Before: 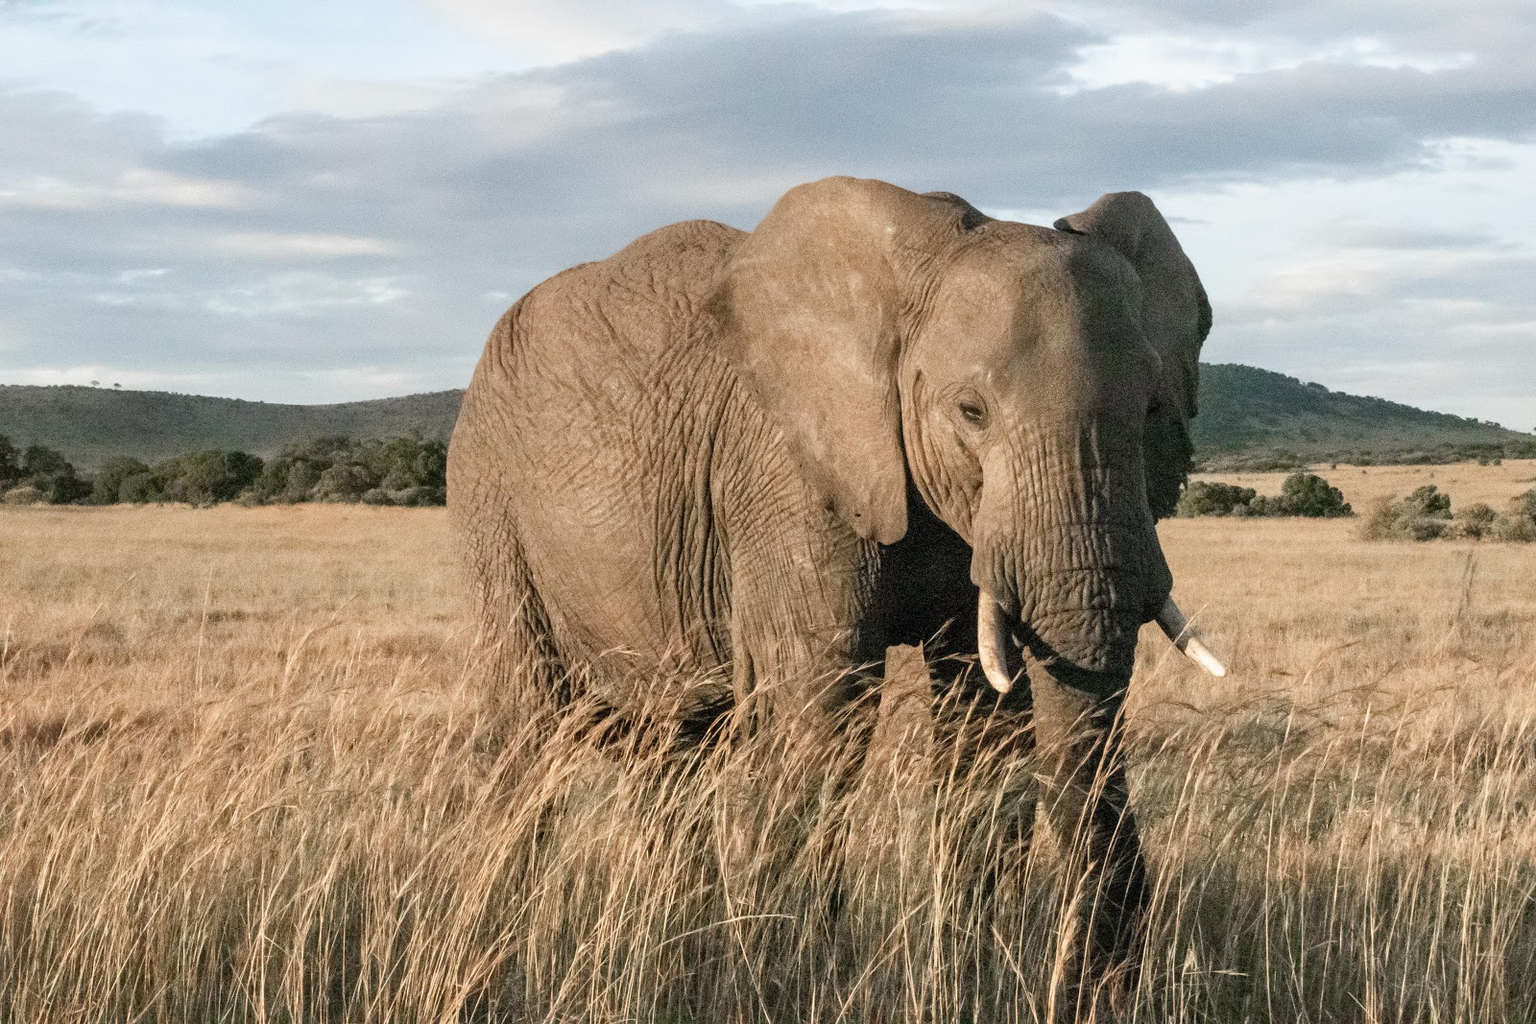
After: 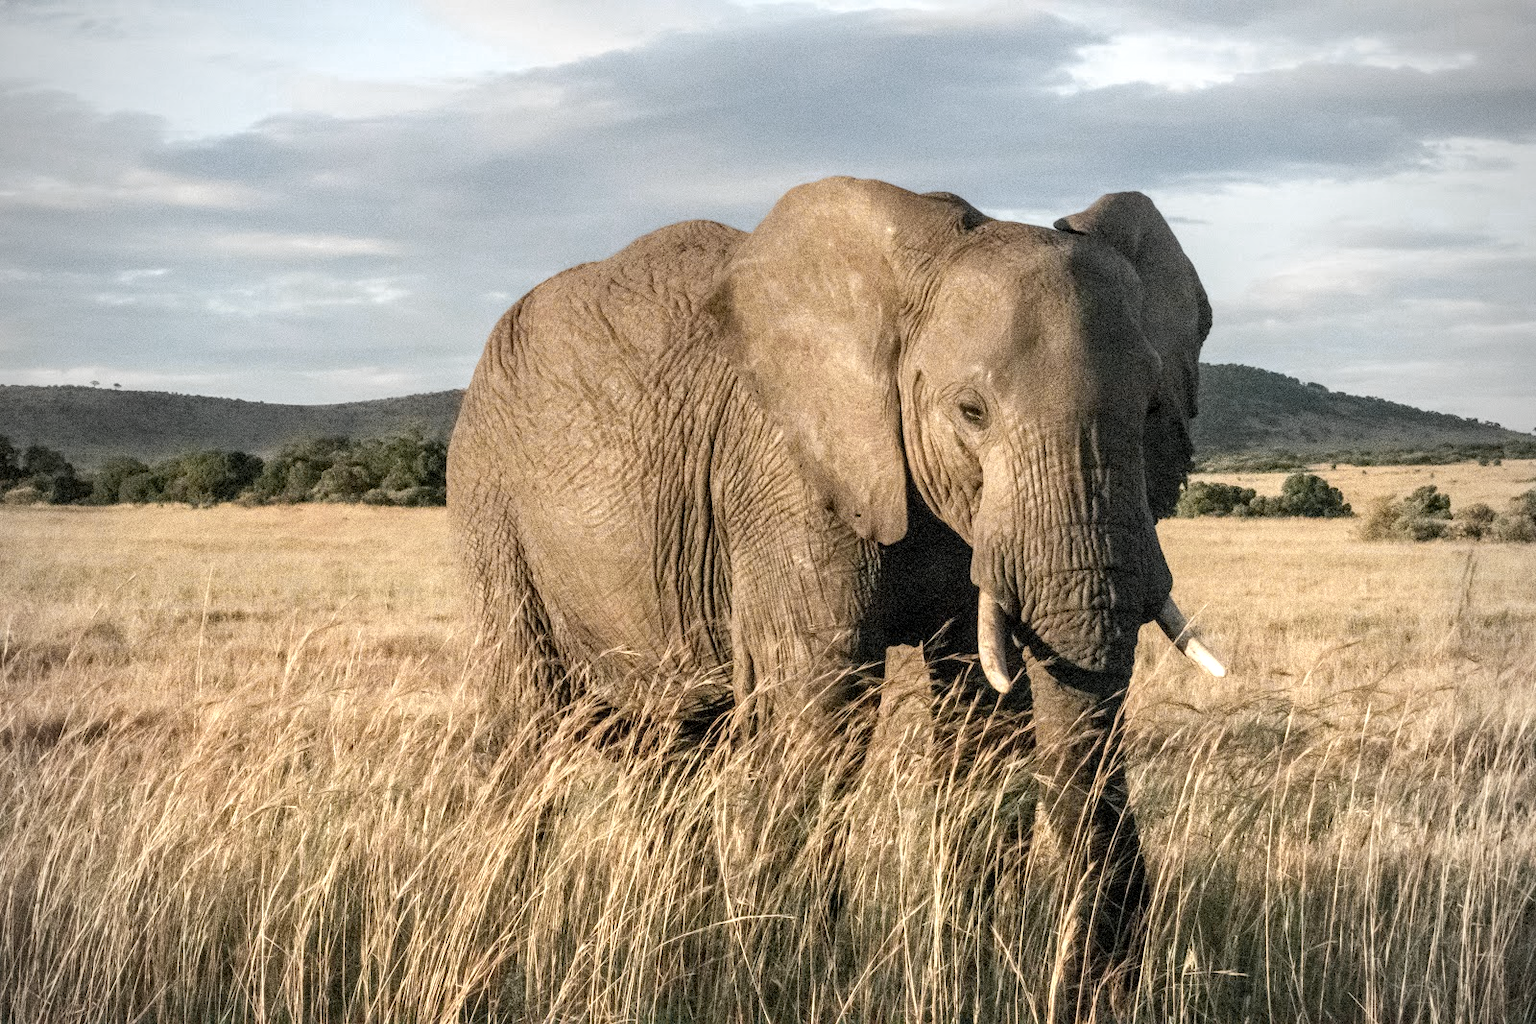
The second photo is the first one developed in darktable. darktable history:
local contrast: on, module defaults
color zones: curves: ch0 [(0.004, 0.306) (0.107, 0.448) (0.252, 0.656) (0.41, 0.398) (0.595, 0.515) (0.768, 0.628)]; ch1 [(0.07, 0.323) (0.151, 0.452) (0.252, 0.608) (0.346, 0.221) (0.463, 0.189) (0.61, 0.368) (0.735, 0.395) (0.921, 0.412)]; ch2 [(0, 0.476) (0.132, 0.512) (0.243, 0.512) (0.397, 0.48) (0.522, 0.376) (0.634, 0.536) (0.761, 0.46)]
vignetting: on, module defaults
